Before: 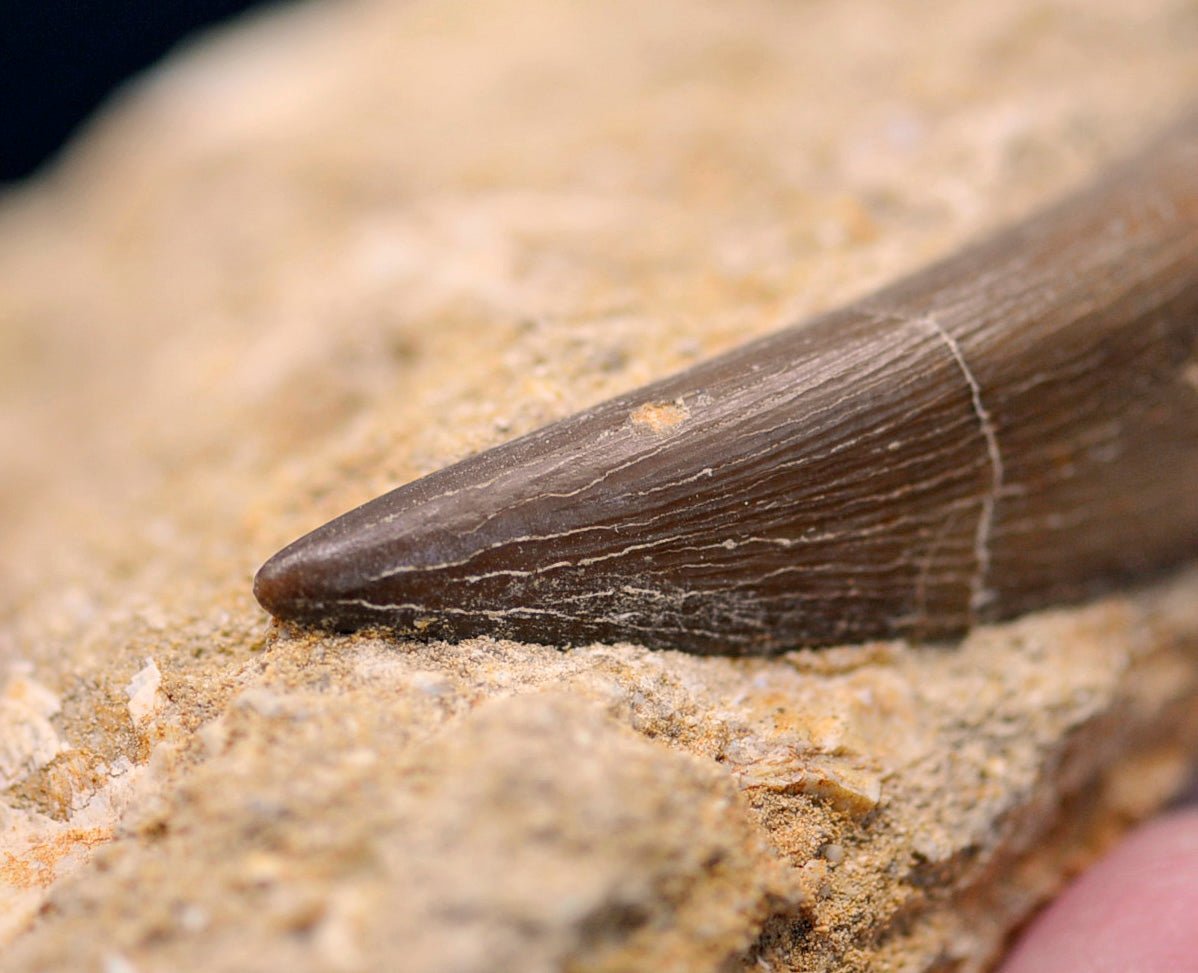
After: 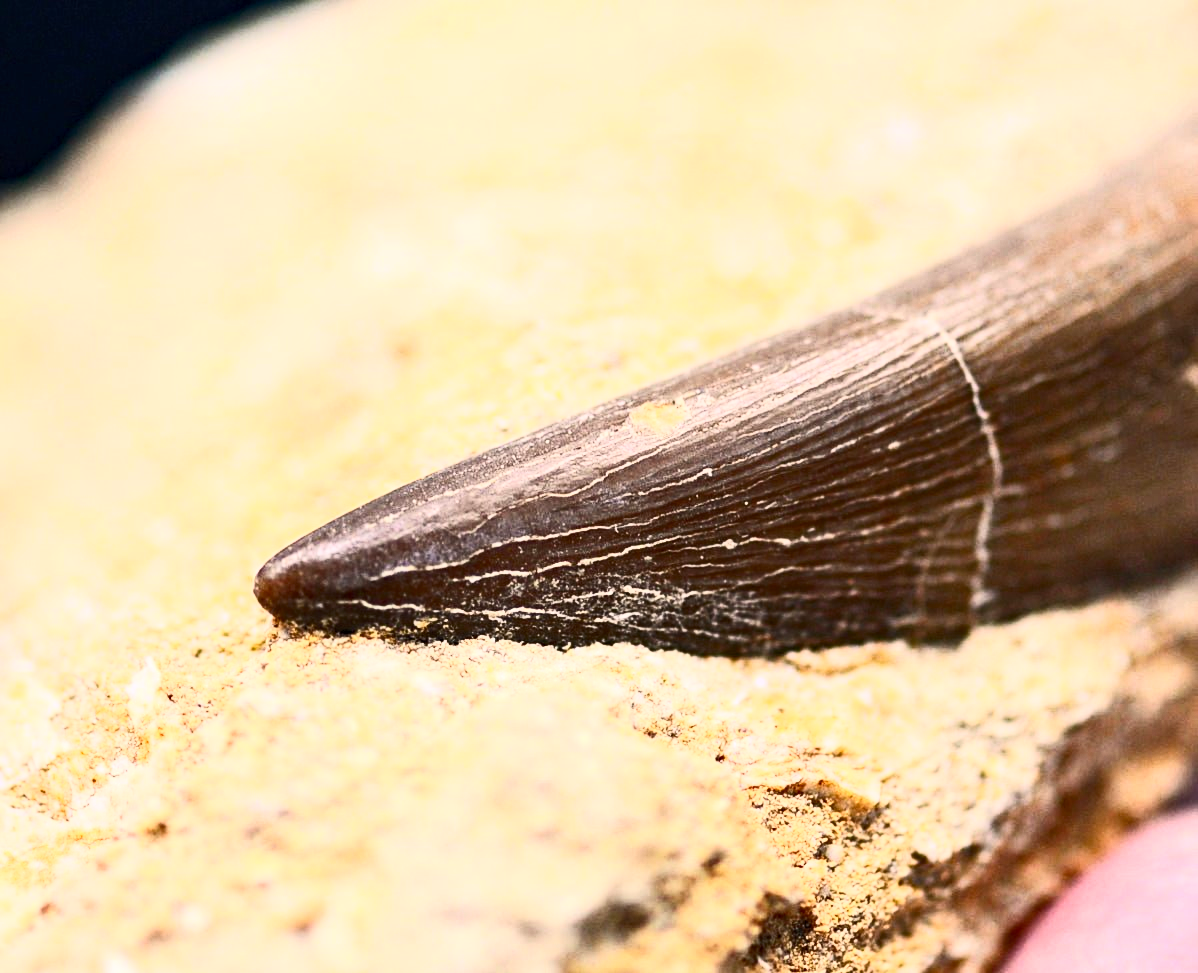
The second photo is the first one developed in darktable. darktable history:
contrast brightness saturation: contrast 0.62, brightness 0.34, saturation 0.14
exposure: exposure 0.2 EV, compensate highlight preservation false
haze removal: compatibility mode true, adaptive false
